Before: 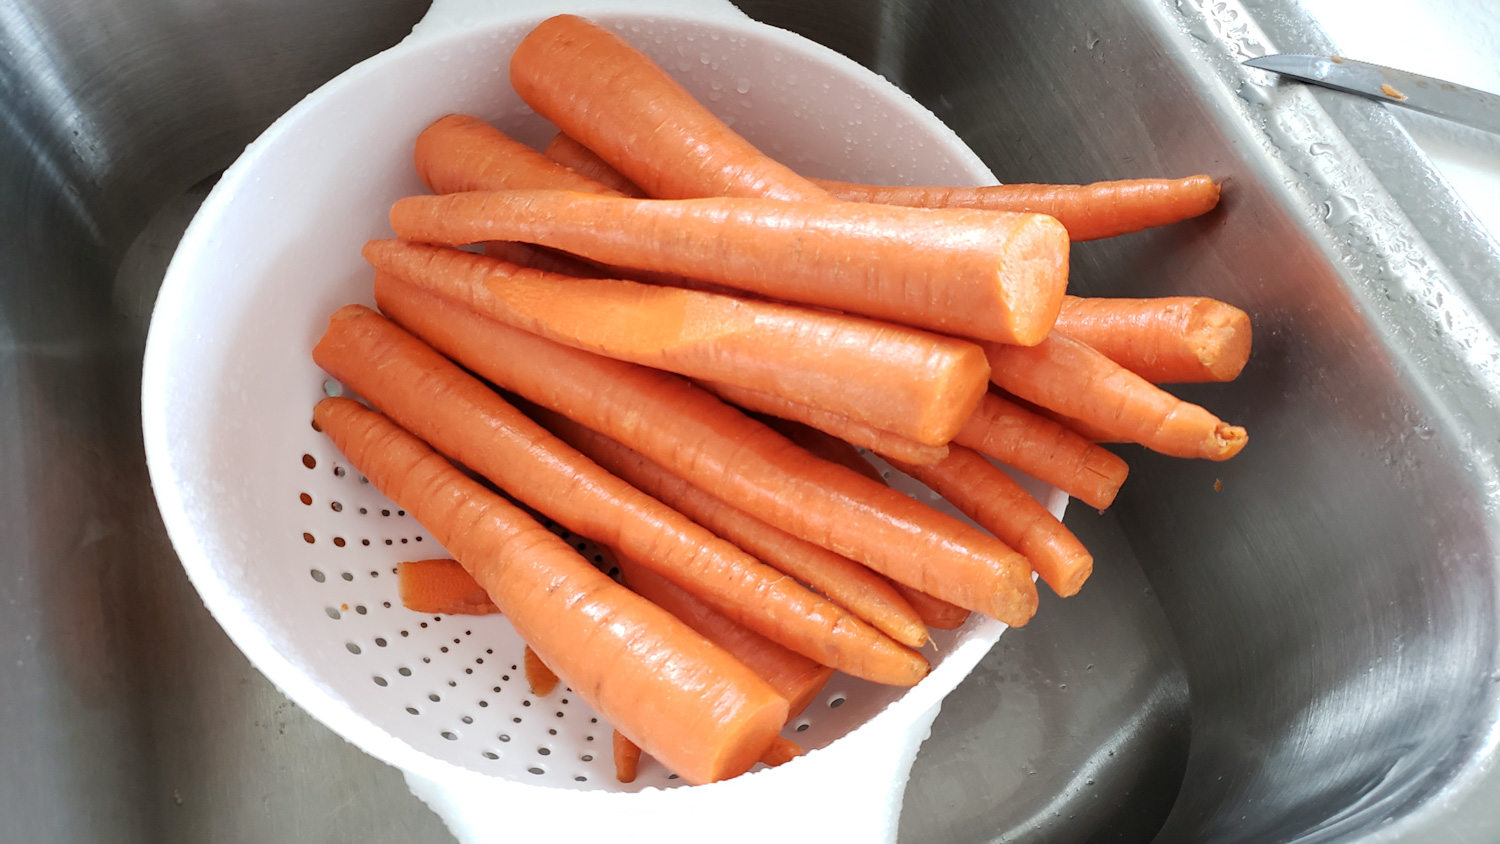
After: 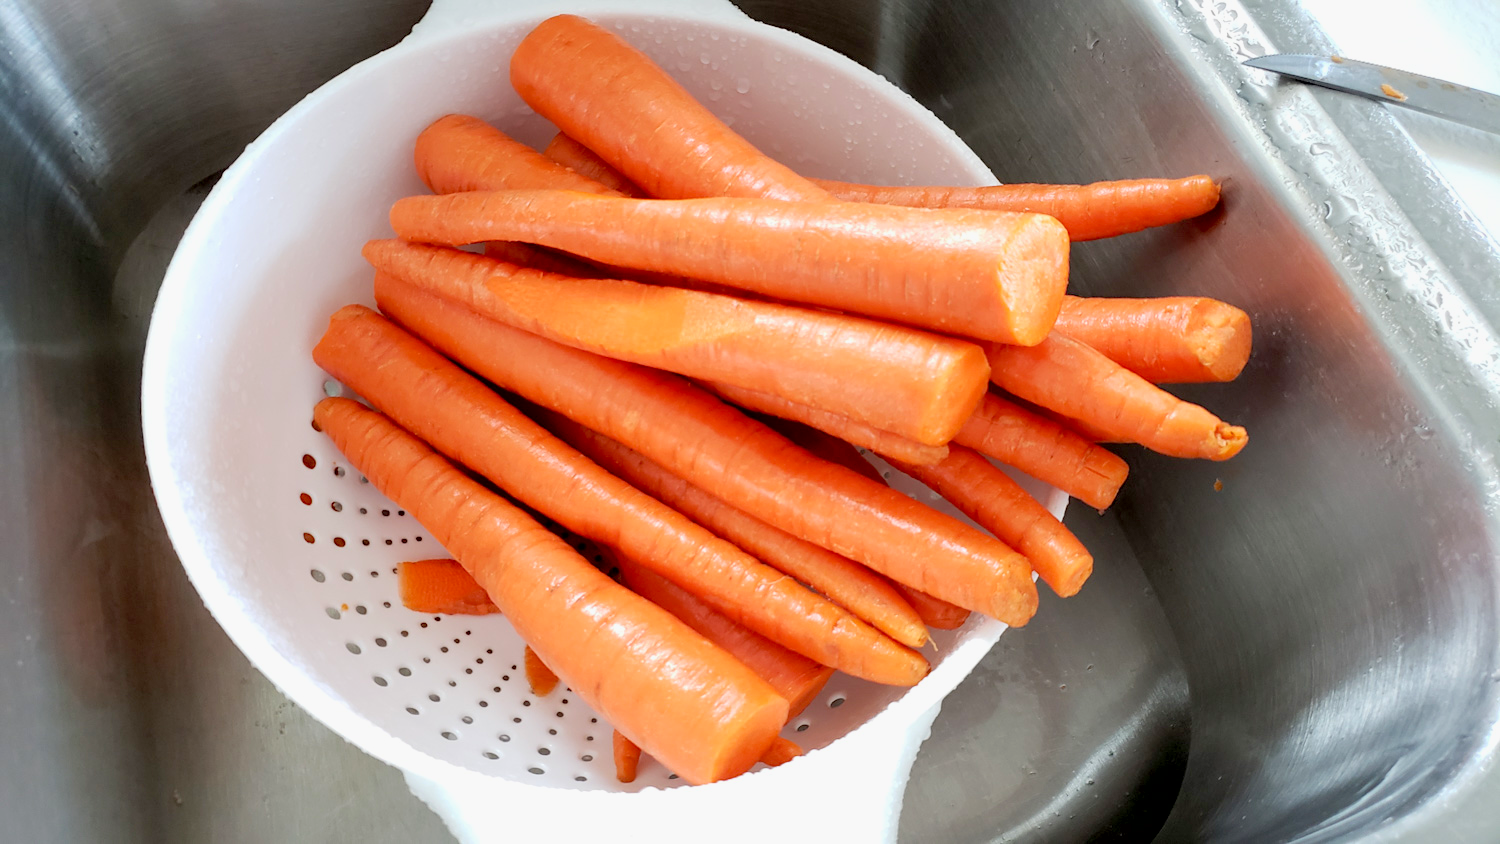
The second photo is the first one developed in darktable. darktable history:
exposure: black level correction 0.012, exposure 0.7 EV, compensate exposure bias true, compensate highlight preservation false
contrast brightness saturation: brightness 0.09, saturation 0.19
